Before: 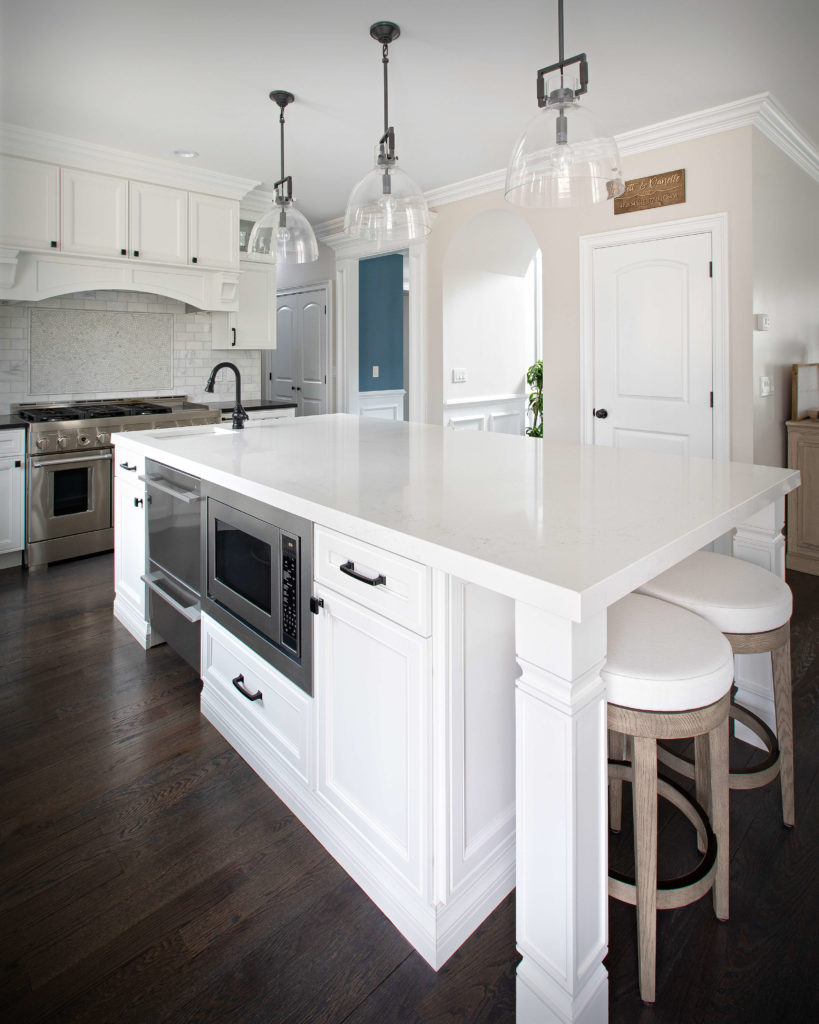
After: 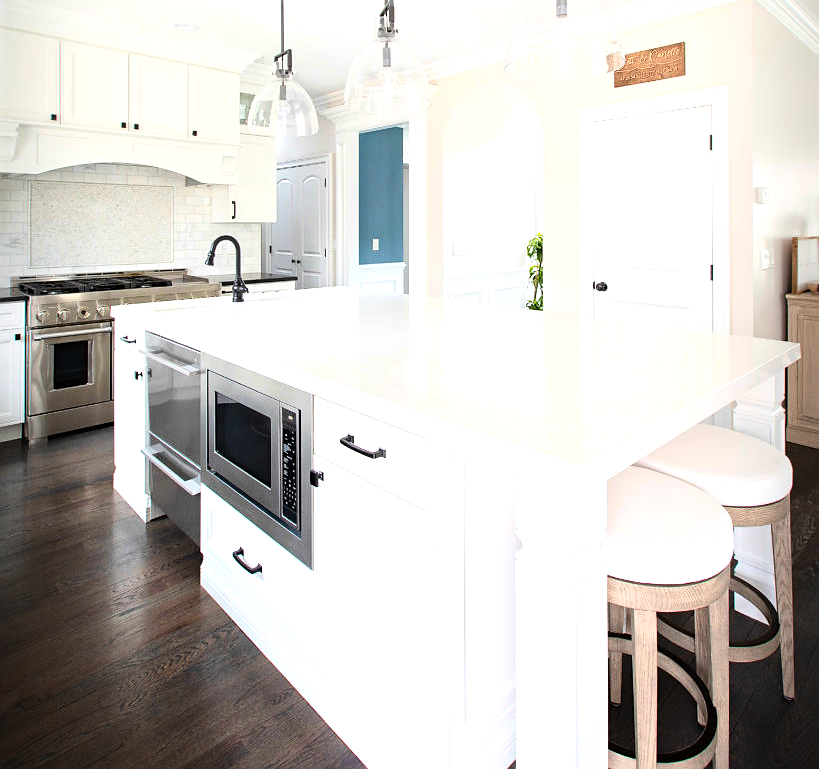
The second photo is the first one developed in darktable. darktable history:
color zones: curves: ch1 [(0.239, 0.552) (0.75, 0.5)]; ch2 [(0.25, 0.462) (0.749, 0.457)]
contrast brightness saturation: contrast 0.199, brightness 0.166, saturation 0.215
sharpen: radius 0.972, amount 0.615
tone equalizer: -8 EV -0.787 EV, -7 EV -0.726 EV, -6 EV -0.573 EV, -5 EV -0.387 EV, -3 EV 0.37 EV, -2 EV 0.6 EV, -1 EV 0.679 EV, +0 EV 0.76 EV
crop and rotate: top 12.452%, bottom 12.384%
